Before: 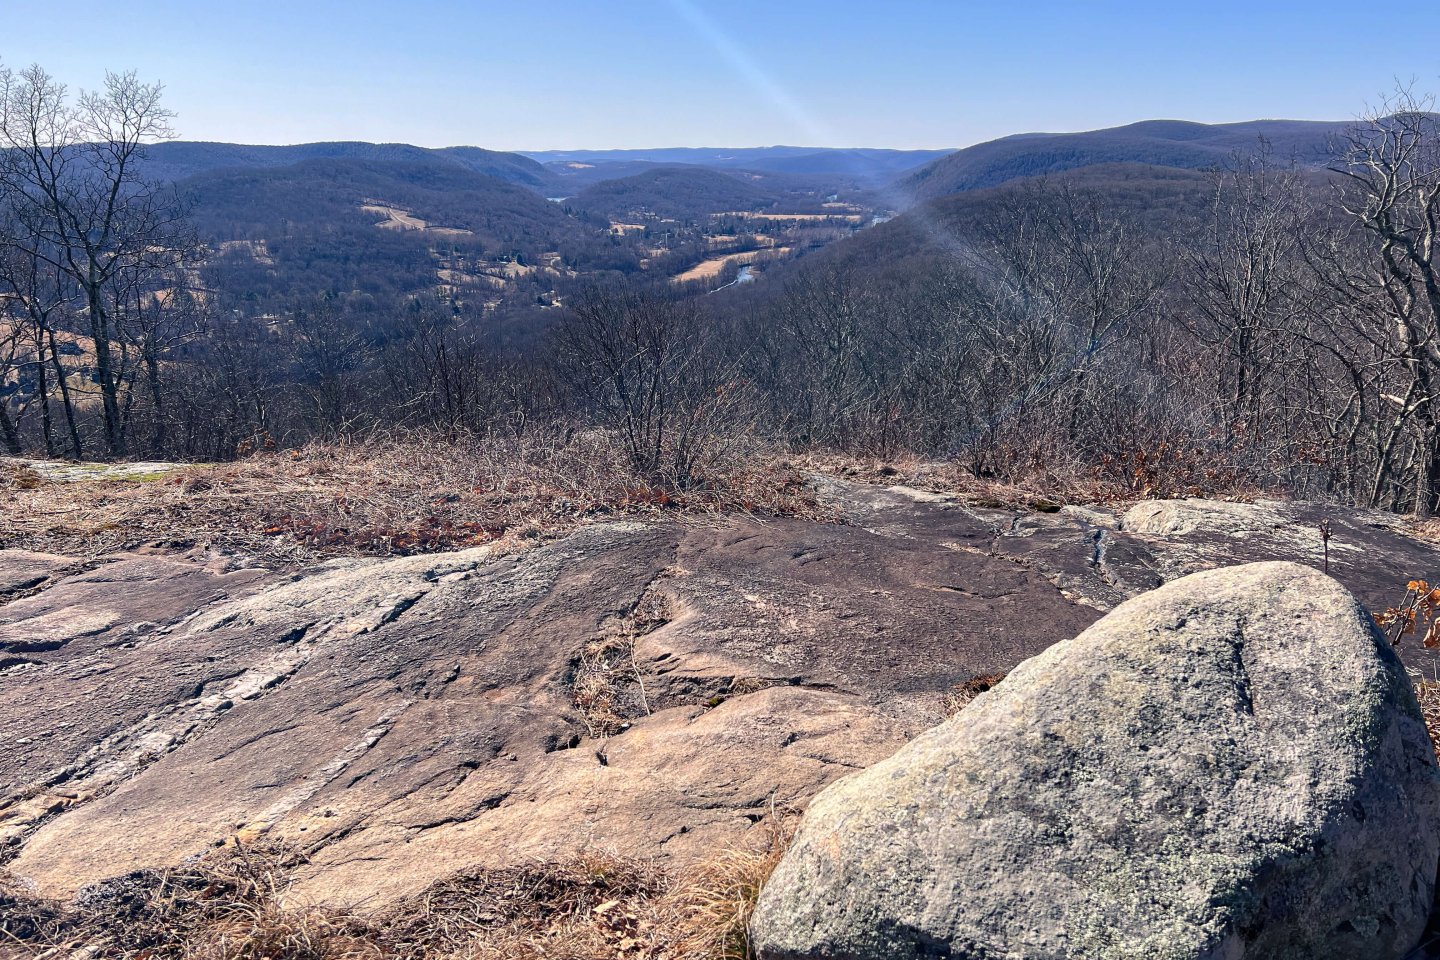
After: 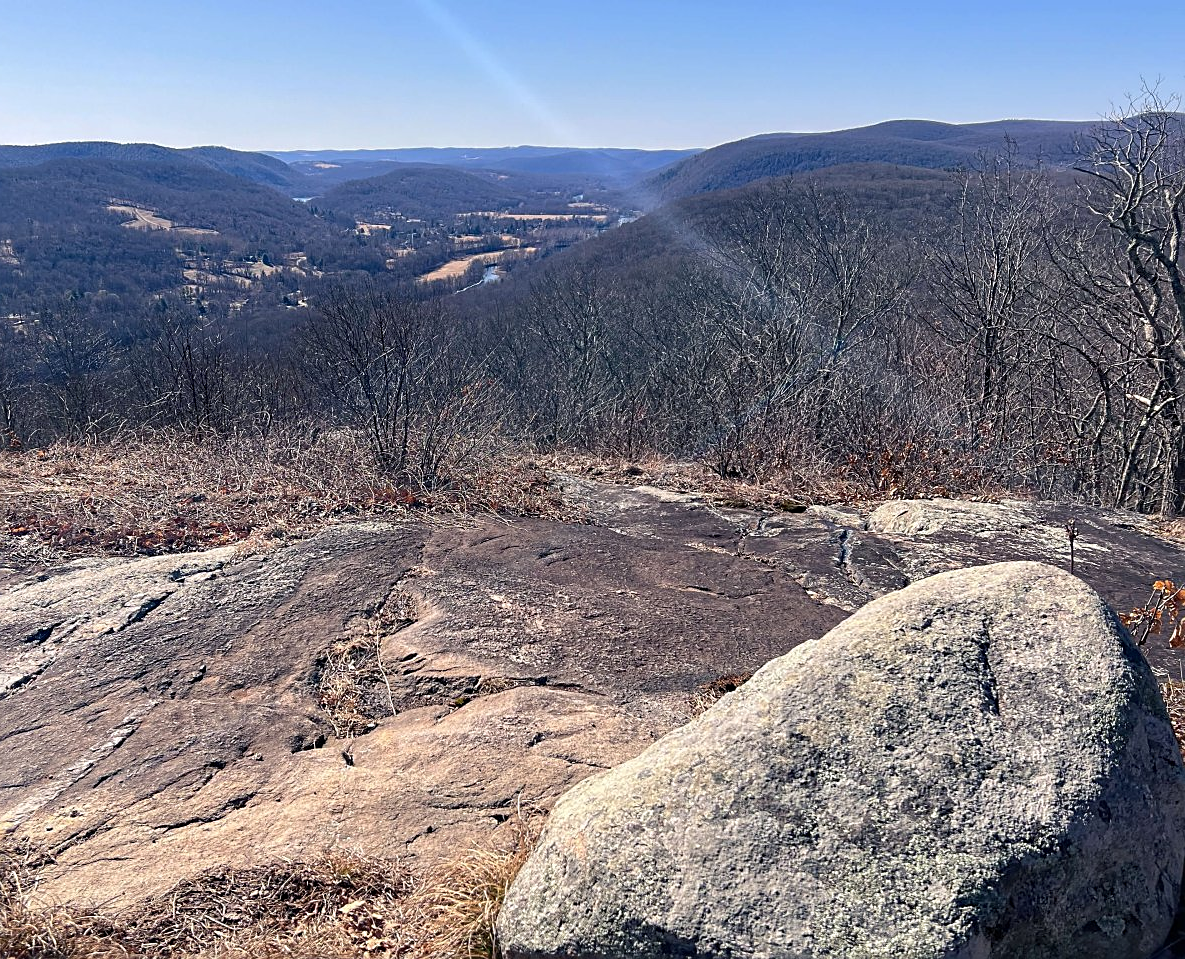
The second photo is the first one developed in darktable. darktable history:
sharpen: on, module defaults
crop: left 17.659%, bottom 0.041%
